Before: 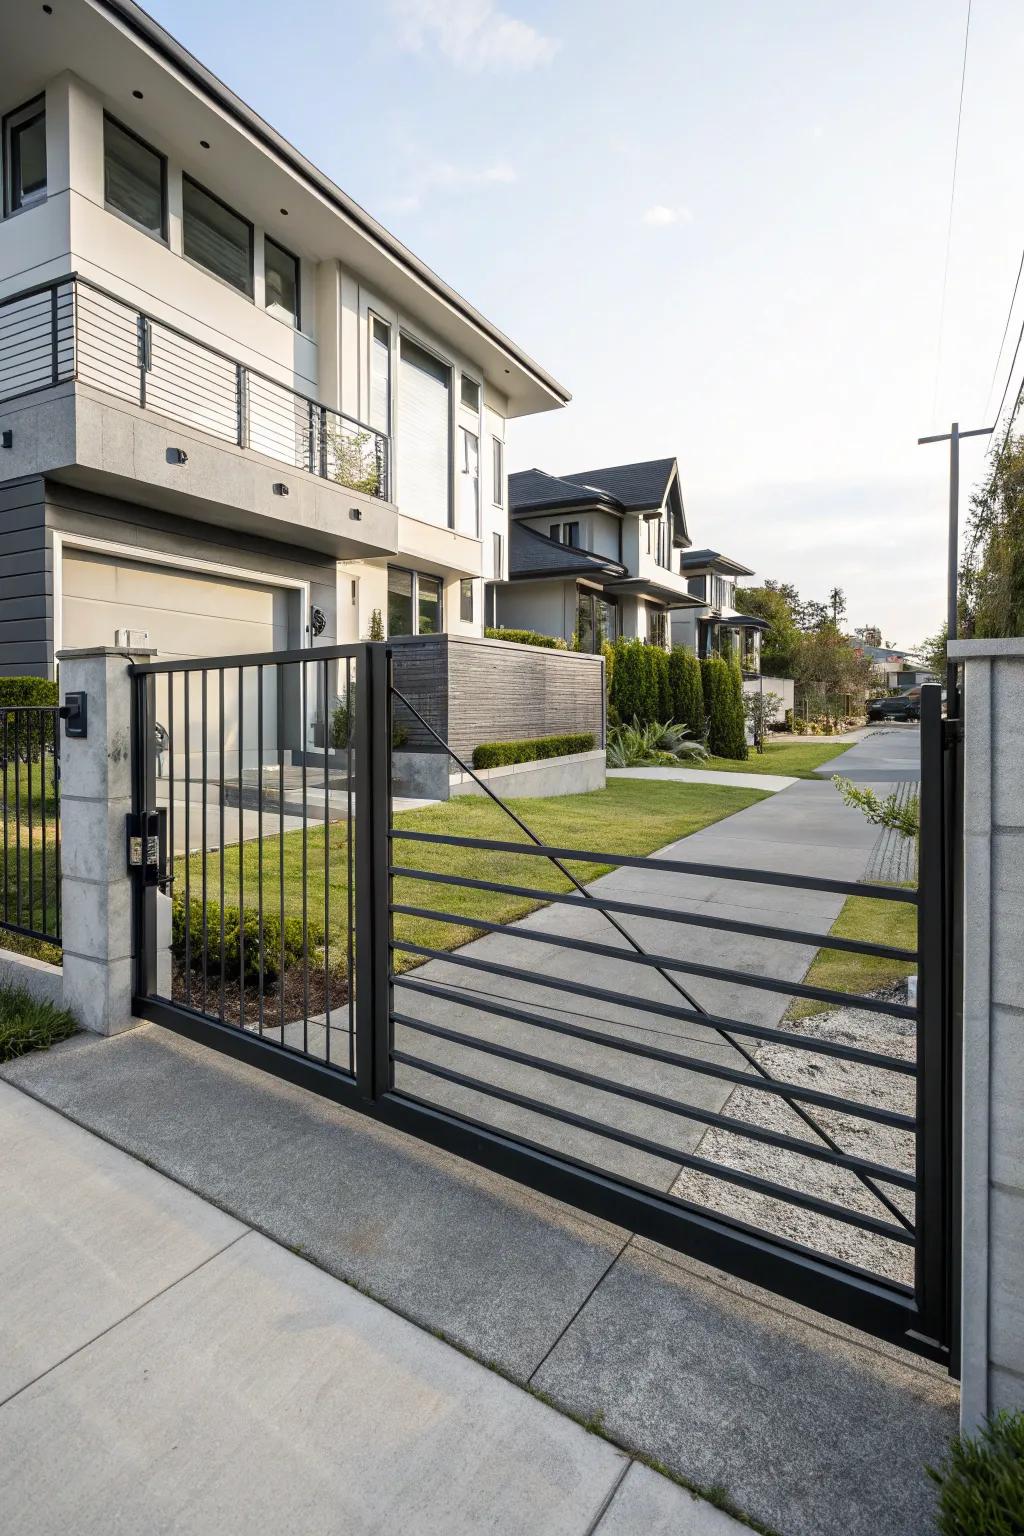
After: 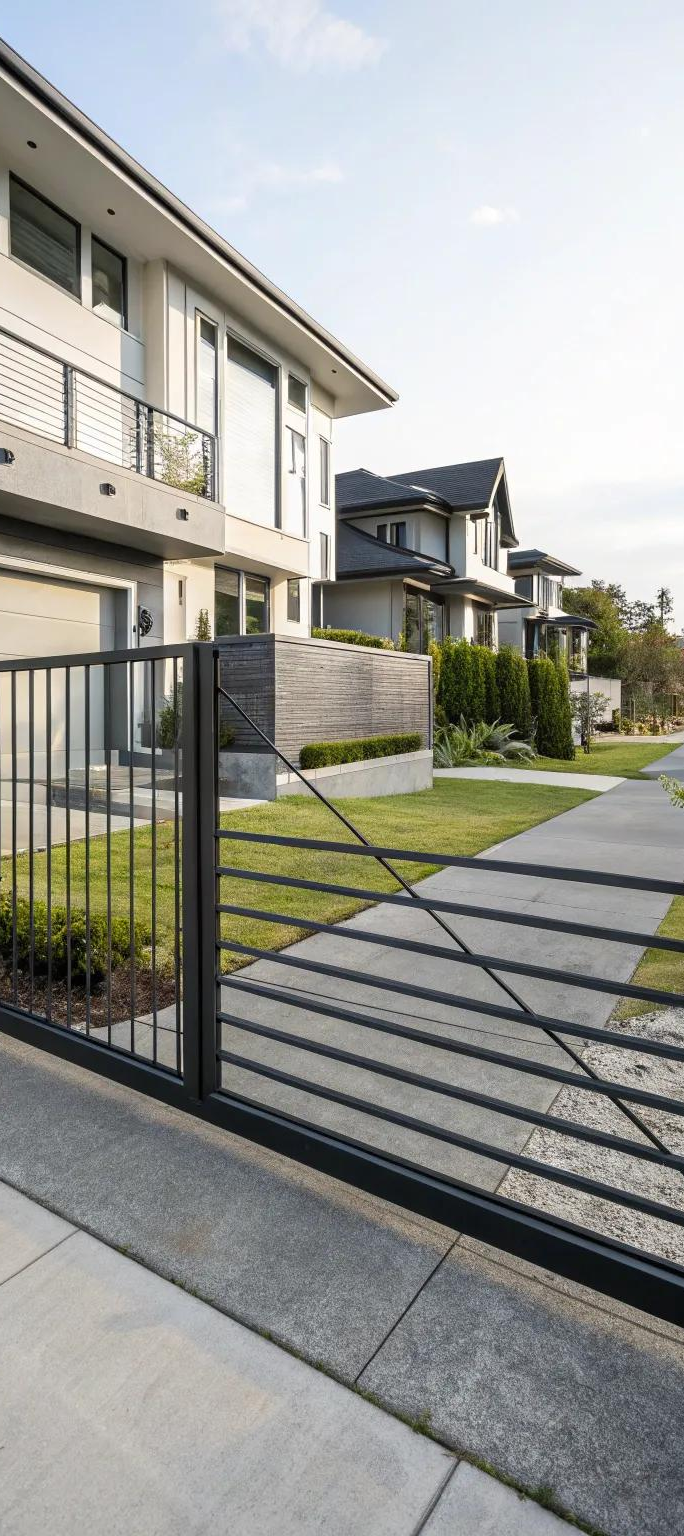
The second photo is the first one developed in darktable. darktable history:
crop: left 16.944%, right 16.188%
